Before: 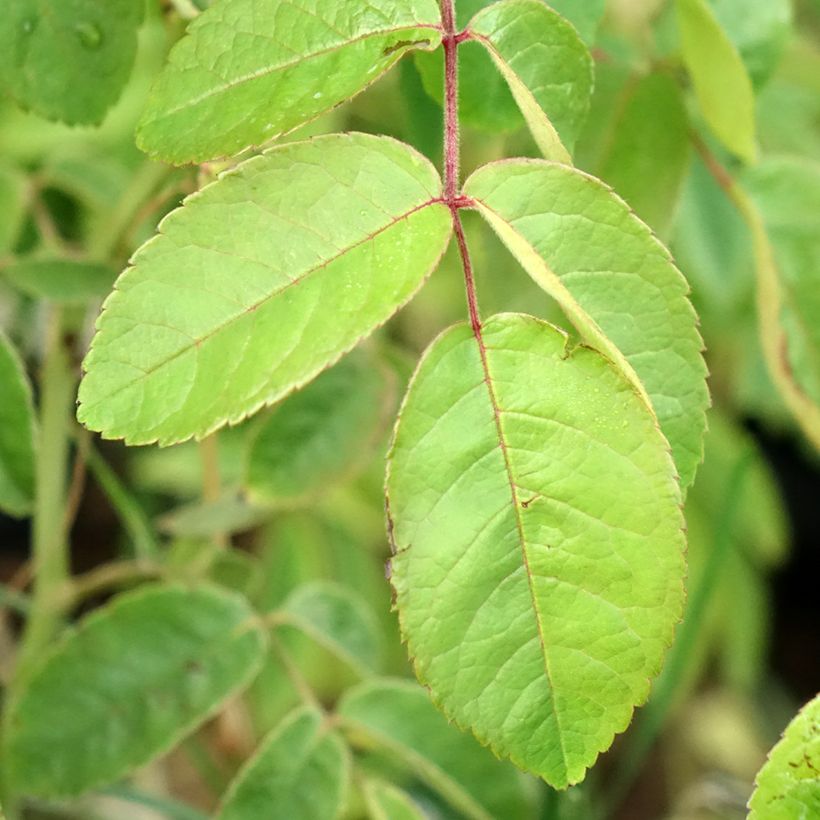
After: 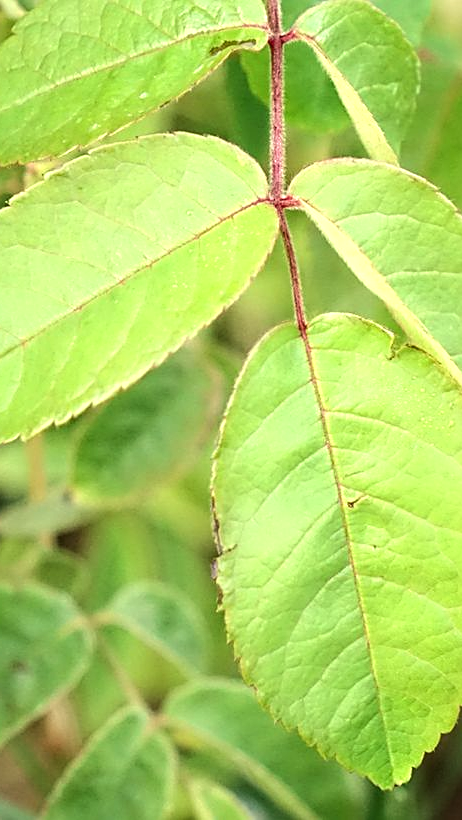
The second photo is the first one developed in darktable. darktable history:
crop: left 21.286%, right 22.34%
sharpen: on, module defaults
tone equalizer: -8 EV -0.428 EV, -7 EV -0.425 EV, -6 EV -0.351 EV, -5 EV -0.257 EV, -3 EV 0.222 EV, -2 EV 0.351 EV, -1 EV 0.389 EV, +0 EV 0.411 EV, edges refinement/feathering 500, mask exposure compensation -1.57 EV, preserve details no
